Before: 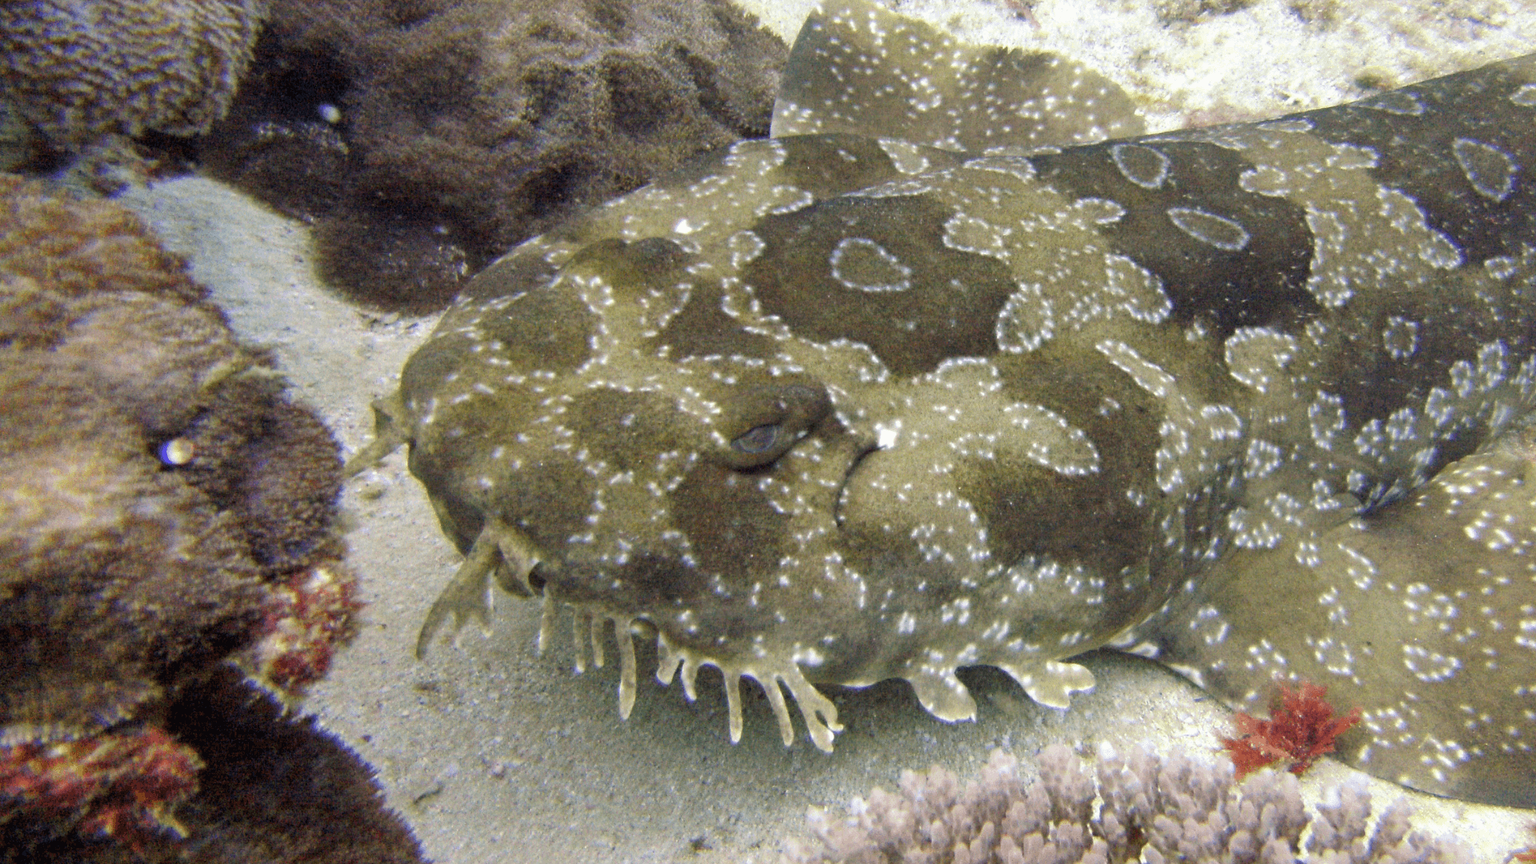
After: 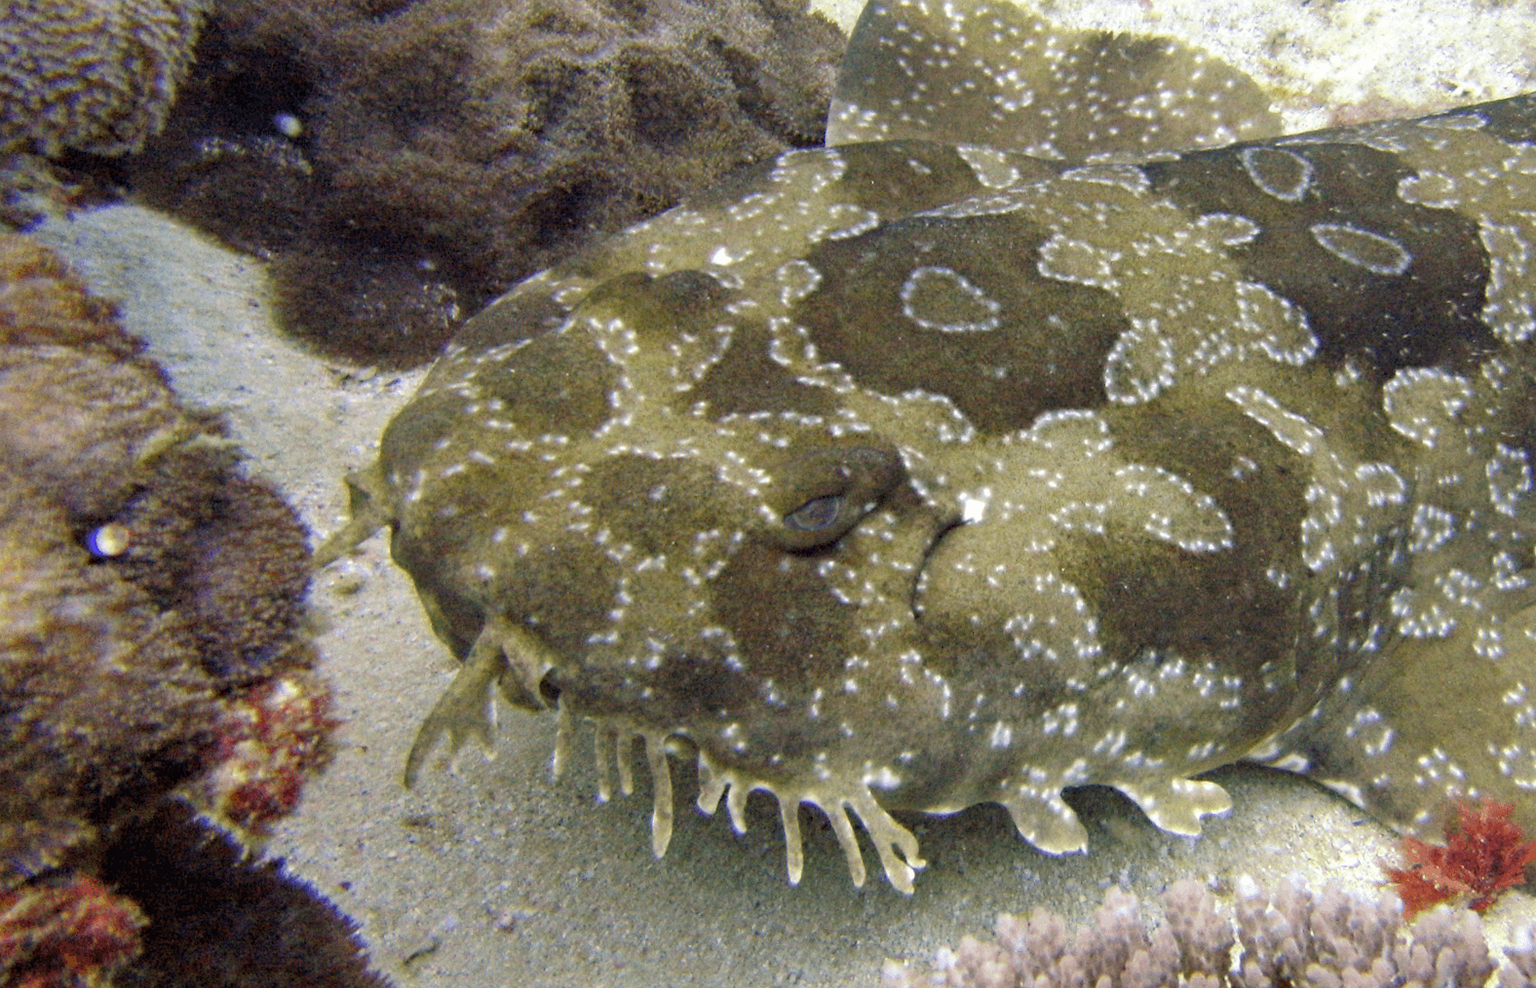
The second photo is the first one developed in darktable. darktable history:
haze removal: compatibility mode true, adaptive false
crop and rotate: angle 0.899°, left 4.506%, top 0.791%, right 11.118%, bottom 2.673%
